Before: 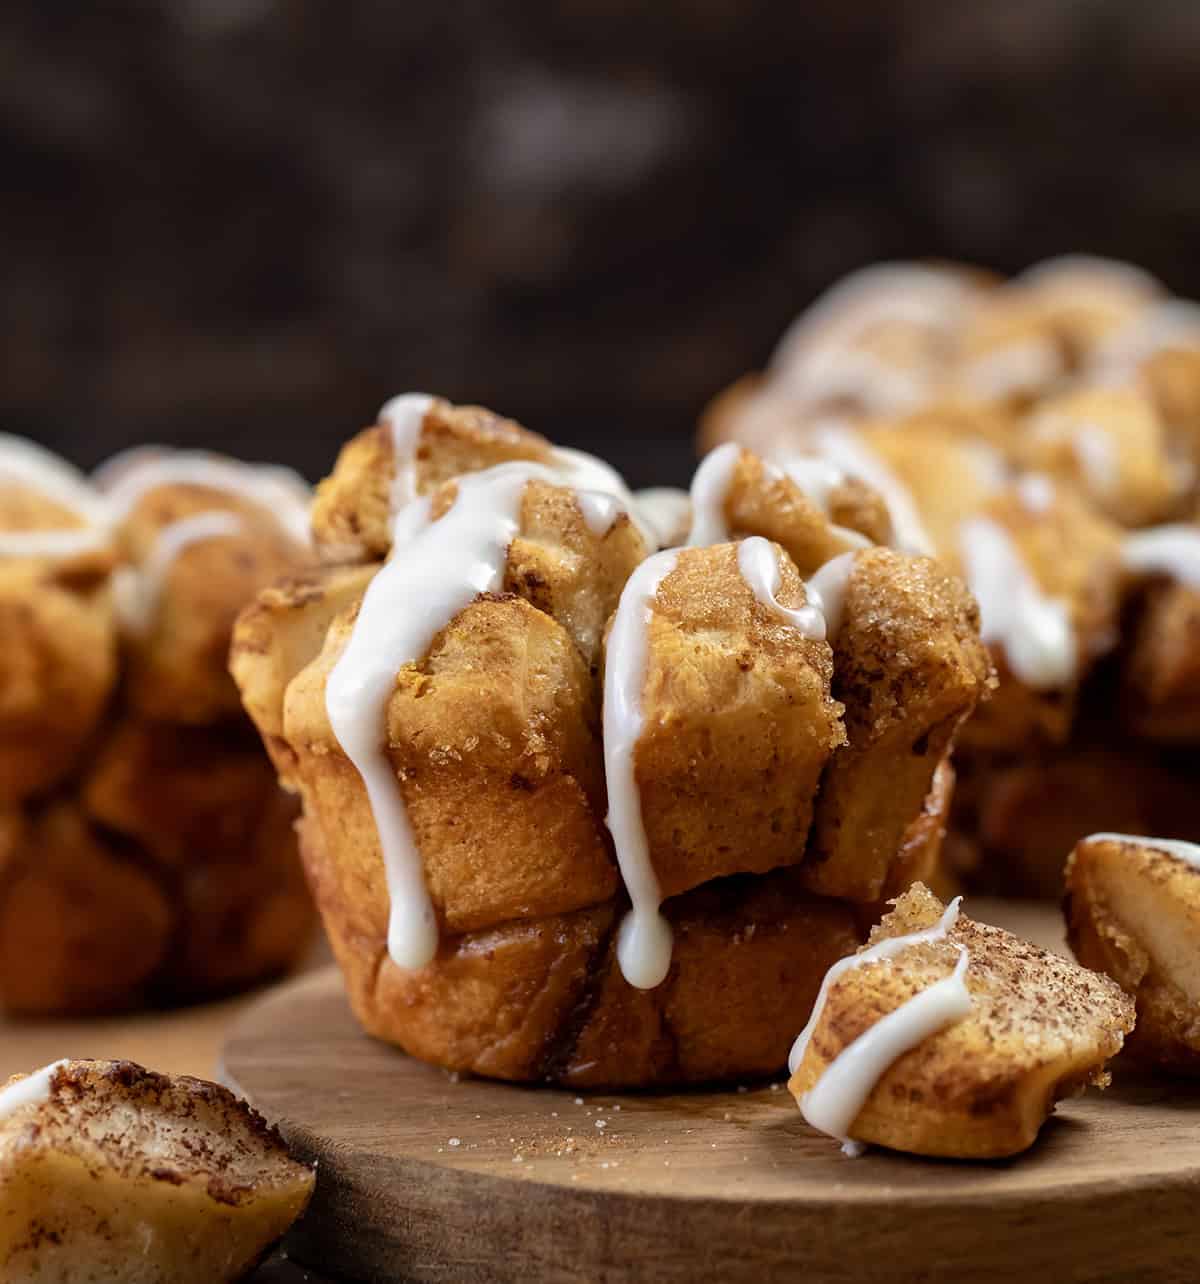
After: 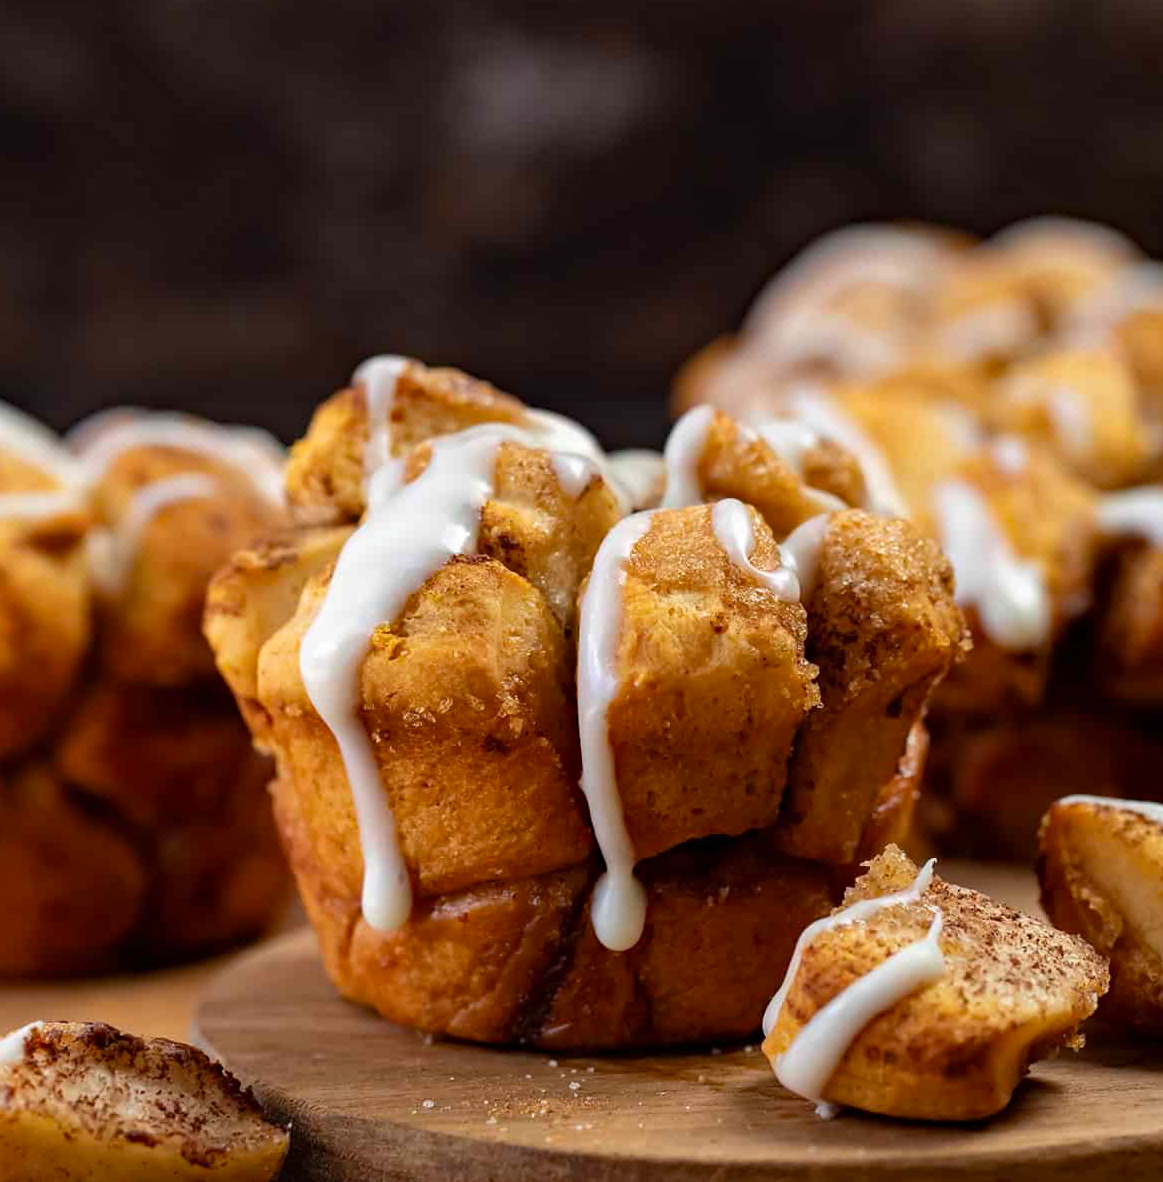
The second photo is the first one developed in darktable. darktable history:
crop: left 2.244%, top 3.024%, right 0.817%, bottom 4.879%
haze removal: adaptive false
